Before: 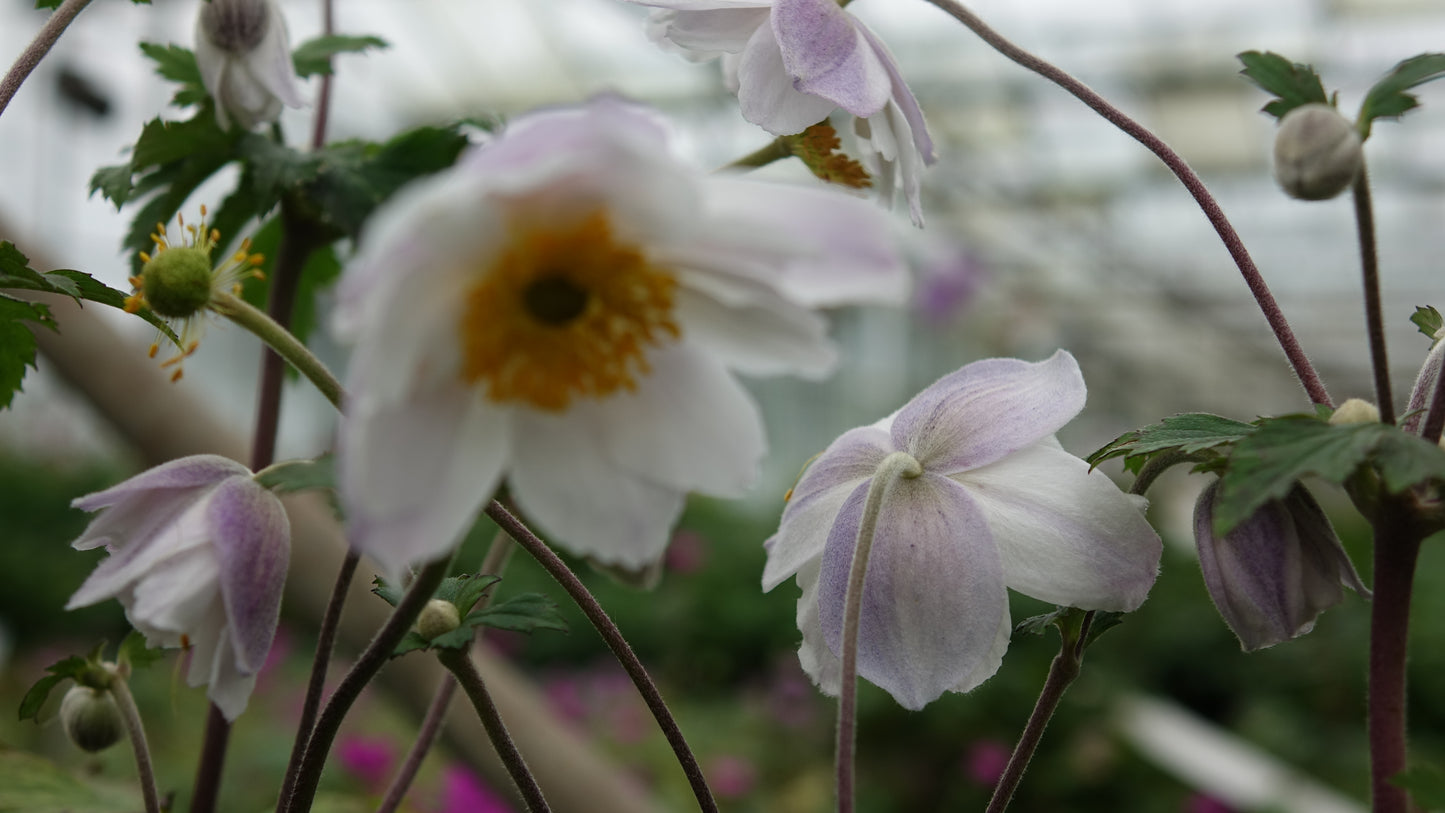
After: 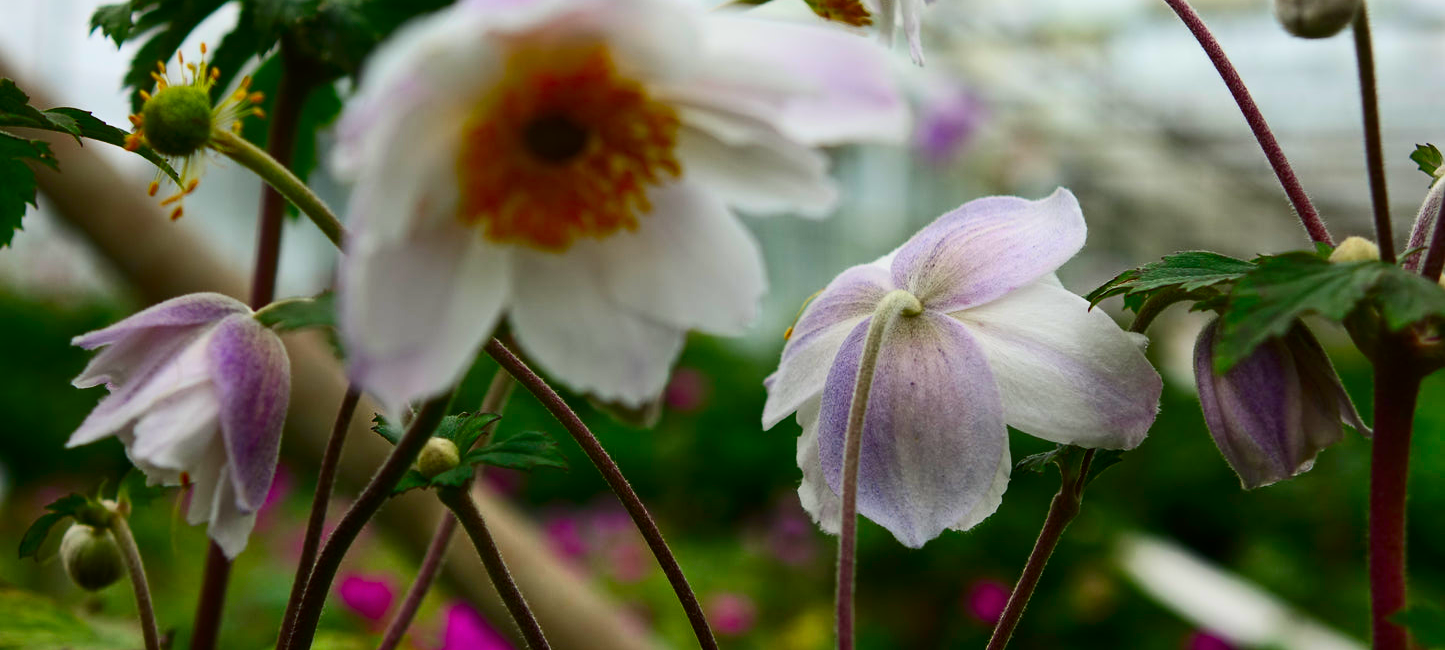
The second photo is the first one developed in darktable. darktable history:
contrast brightness saturation: contrast 0.257, brightness 0.012, saturation 0.874
shadows and highlights: highlights 71.52, soften with gaussian
crop and rotate: top 19.942%
